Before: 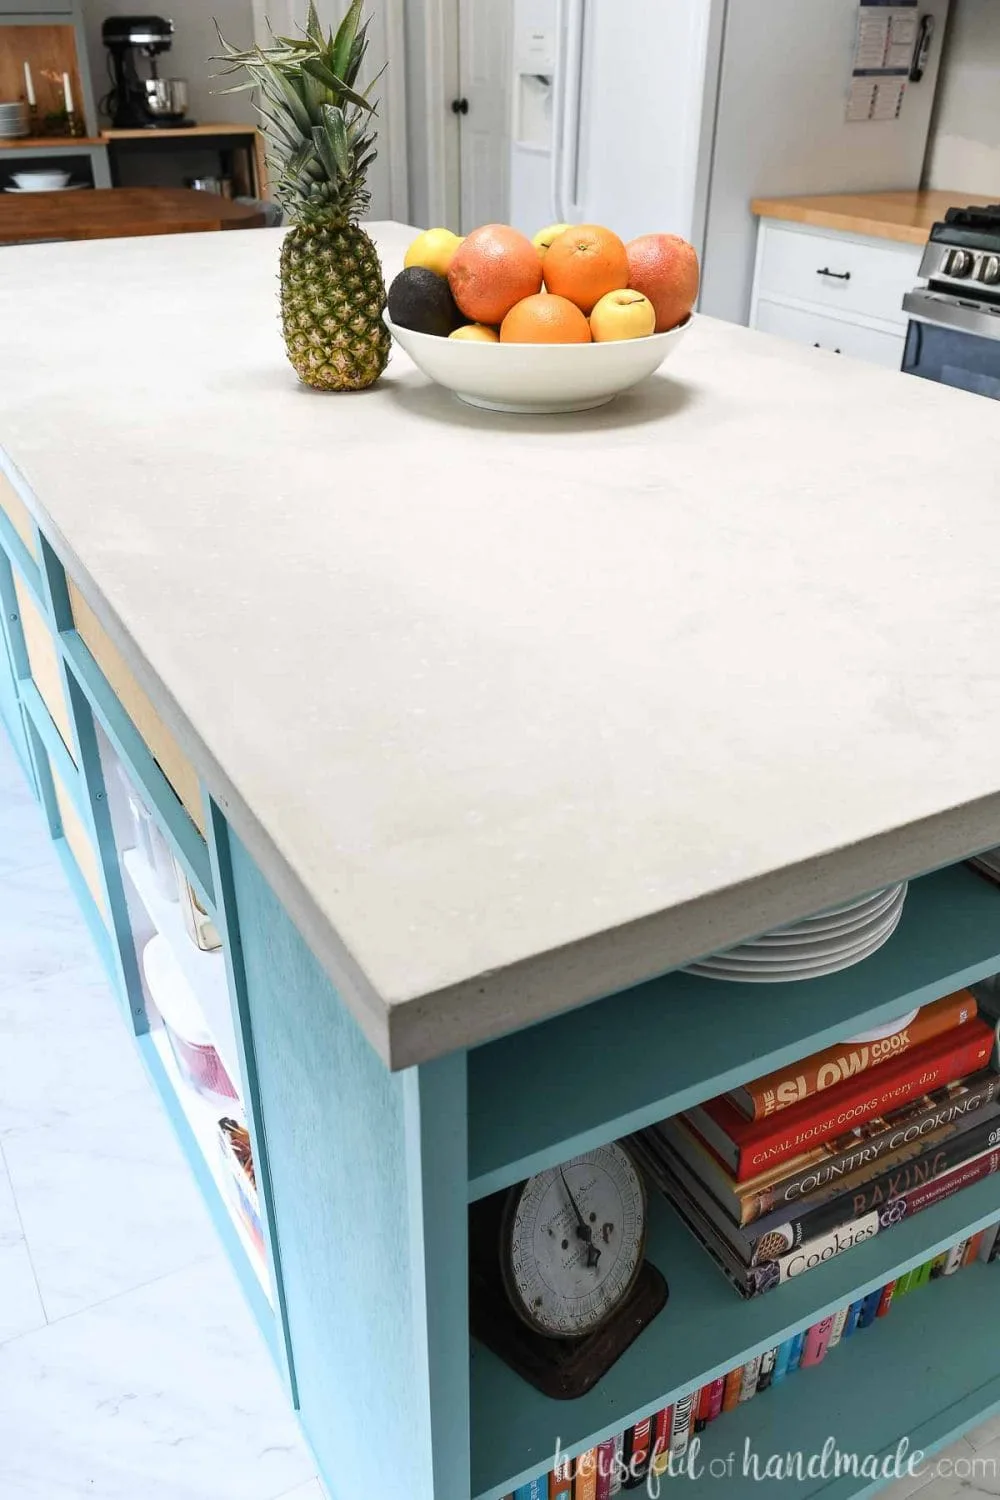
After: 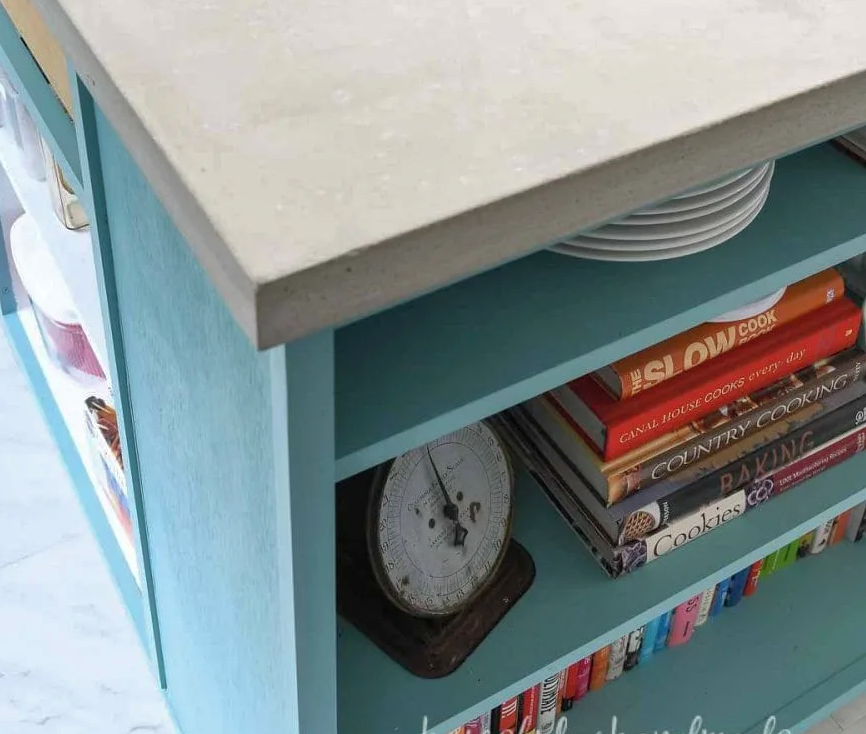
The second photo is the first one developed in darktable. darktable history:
crop and rotate: left 13.306%, top 48.129%, bottom 2.928%
shadows and highlights: on, module defaults
